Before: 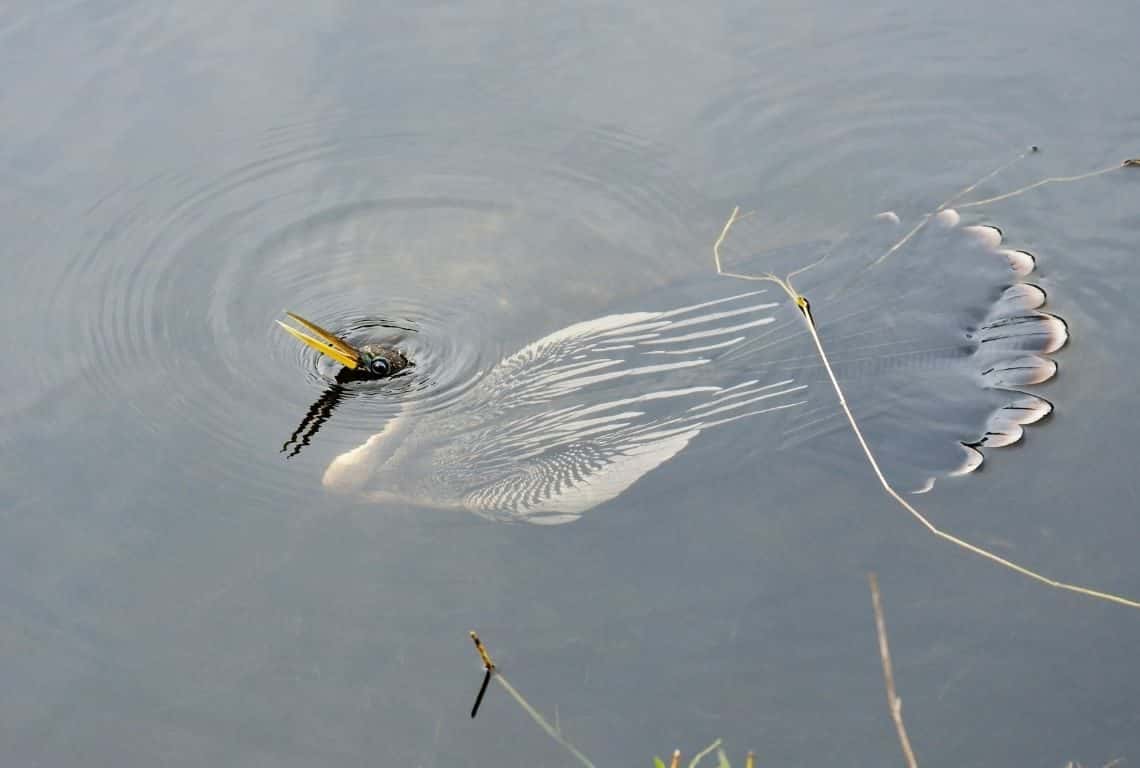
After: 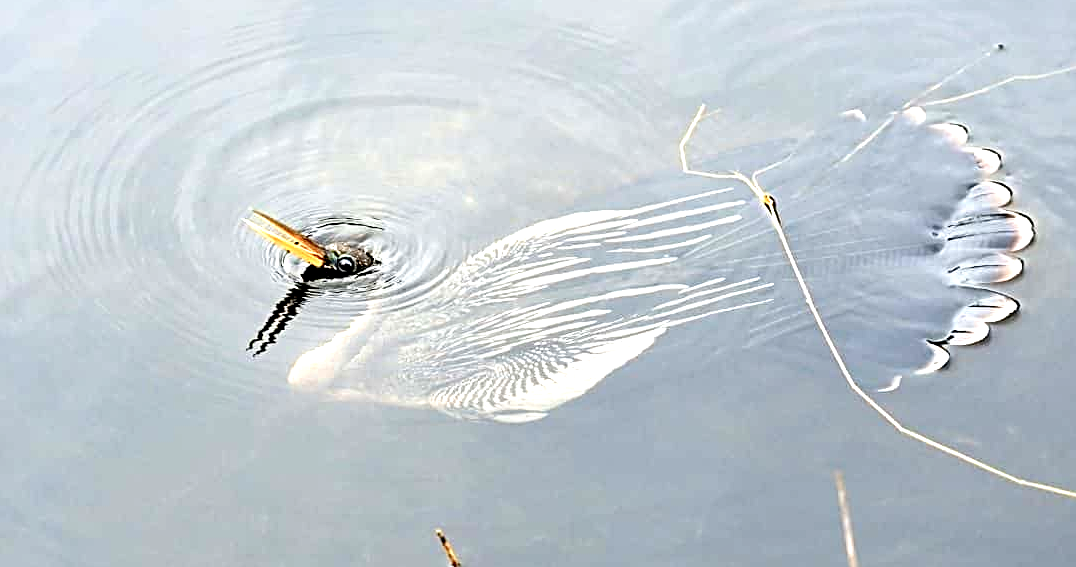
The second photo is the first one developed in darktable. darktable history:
sharpen: radius 2.772
color zones: curves: ch1 [(0, 0.469) (0.072, 0.457) (0.243, 0.494) (0.429, 0.5) (0.571, 0.5) (0.714, 0.5) (0.857, 0.5) (1, 0.469)]; ch2 [(0, 0.499) (0.143, 0.467) (0.242, 0.436) (0.429, 0.493) (0.571, 0.5) (0.714, 0.5) (0.857, 0.5) (1, 0.499)]
shadows and highlights: shadows -8.73, white point adjustment 1.56, highlights 11.21
exposure: black level correction 0.01, exposure 1 EV, compensate exposure bias true, compensate highlight preservation false
crop and rotate: left 3.014%, top 13.346%, right 2.53%, bottom 12.809%
